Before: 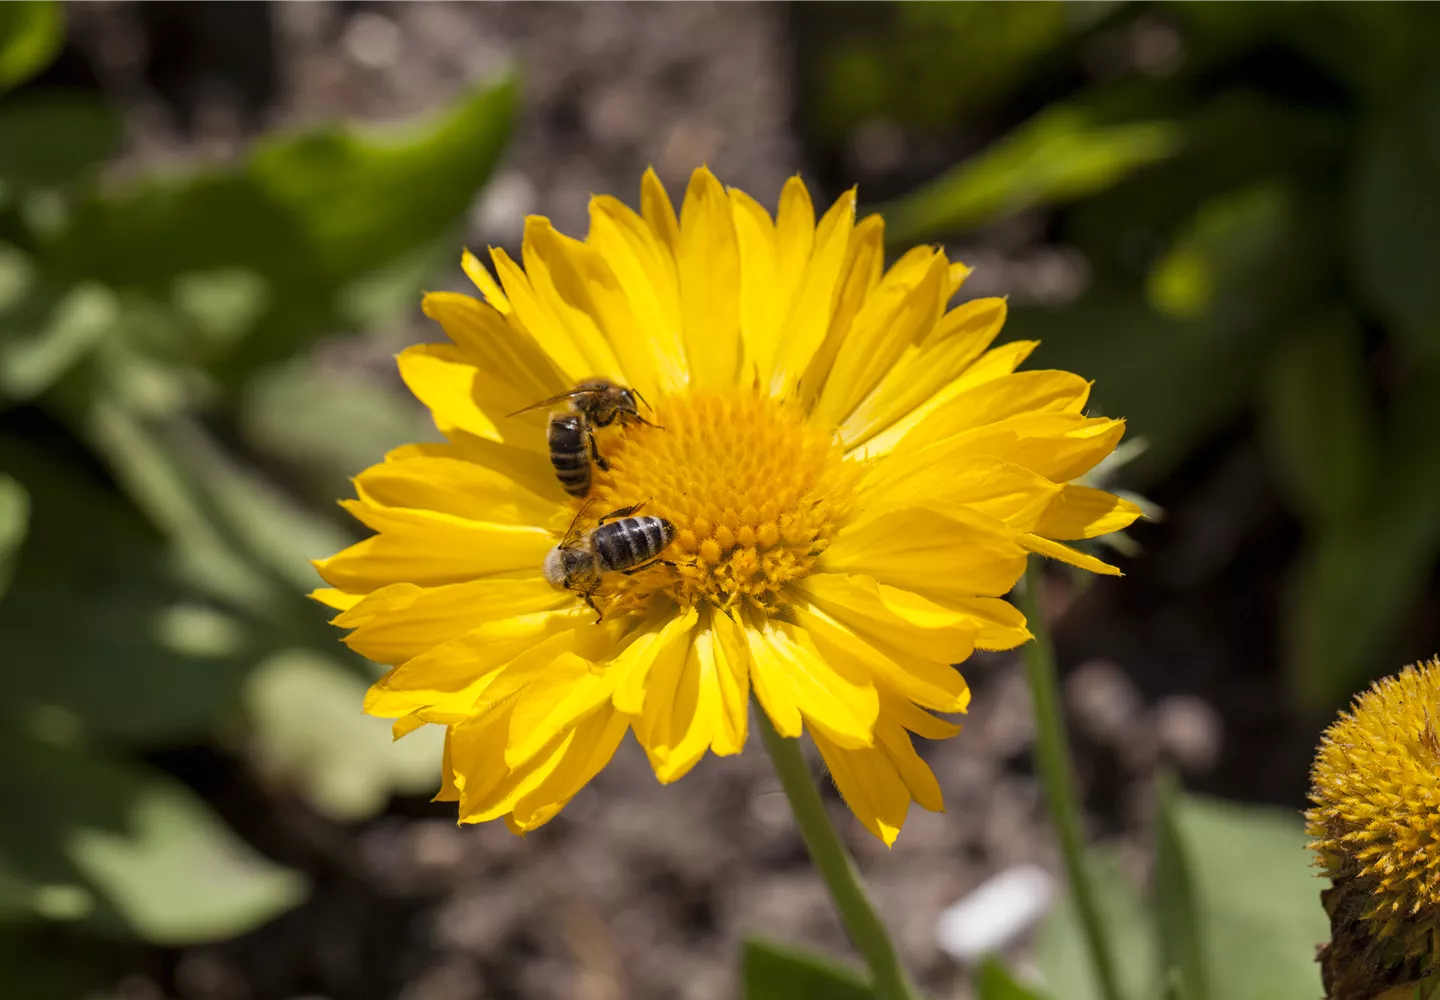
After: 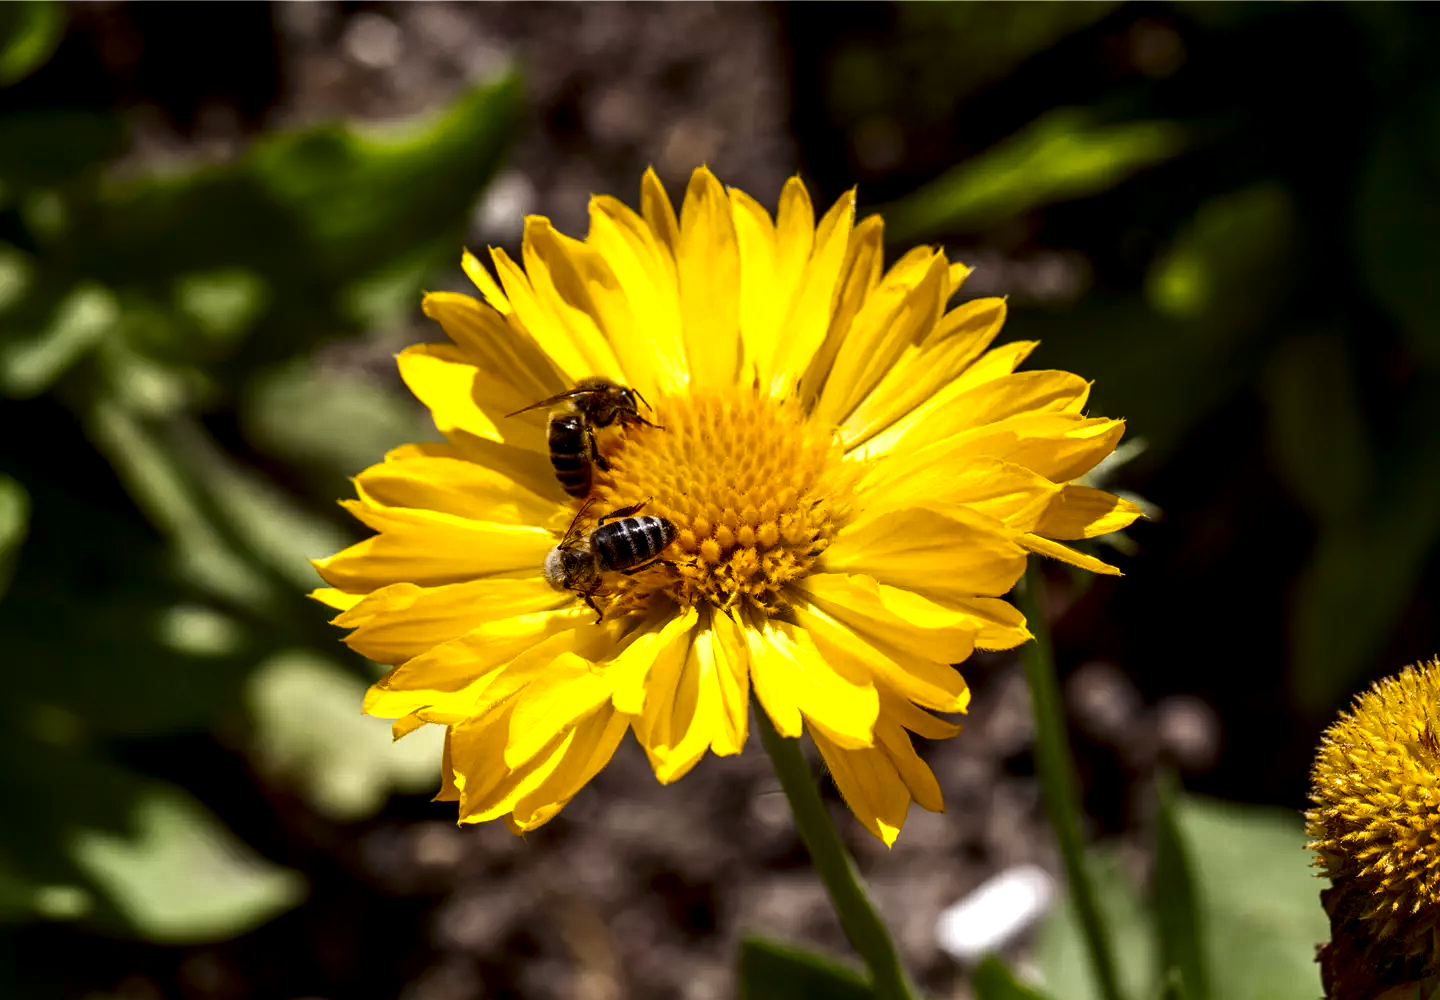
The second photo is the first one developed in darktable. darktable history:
contrast brightness saturation: contrast 0.098, brightness -0.264, saturation 0.147
exposure: exposure 0.19 EV, compensate exposure bias true, compensate highlight preservation false
shadows and highlights: shadows -11.37, white point adjustment 4.12, highlights 28.88
local contrast: detail 134%, midtone range 0.743
contrast equalizer: octaves 7, y [[0.5 ×4, 0.467, 0.376], [0.5 ×6], [0.5 ×6], [0 ×6], [0 ×6]], mix -0.3
